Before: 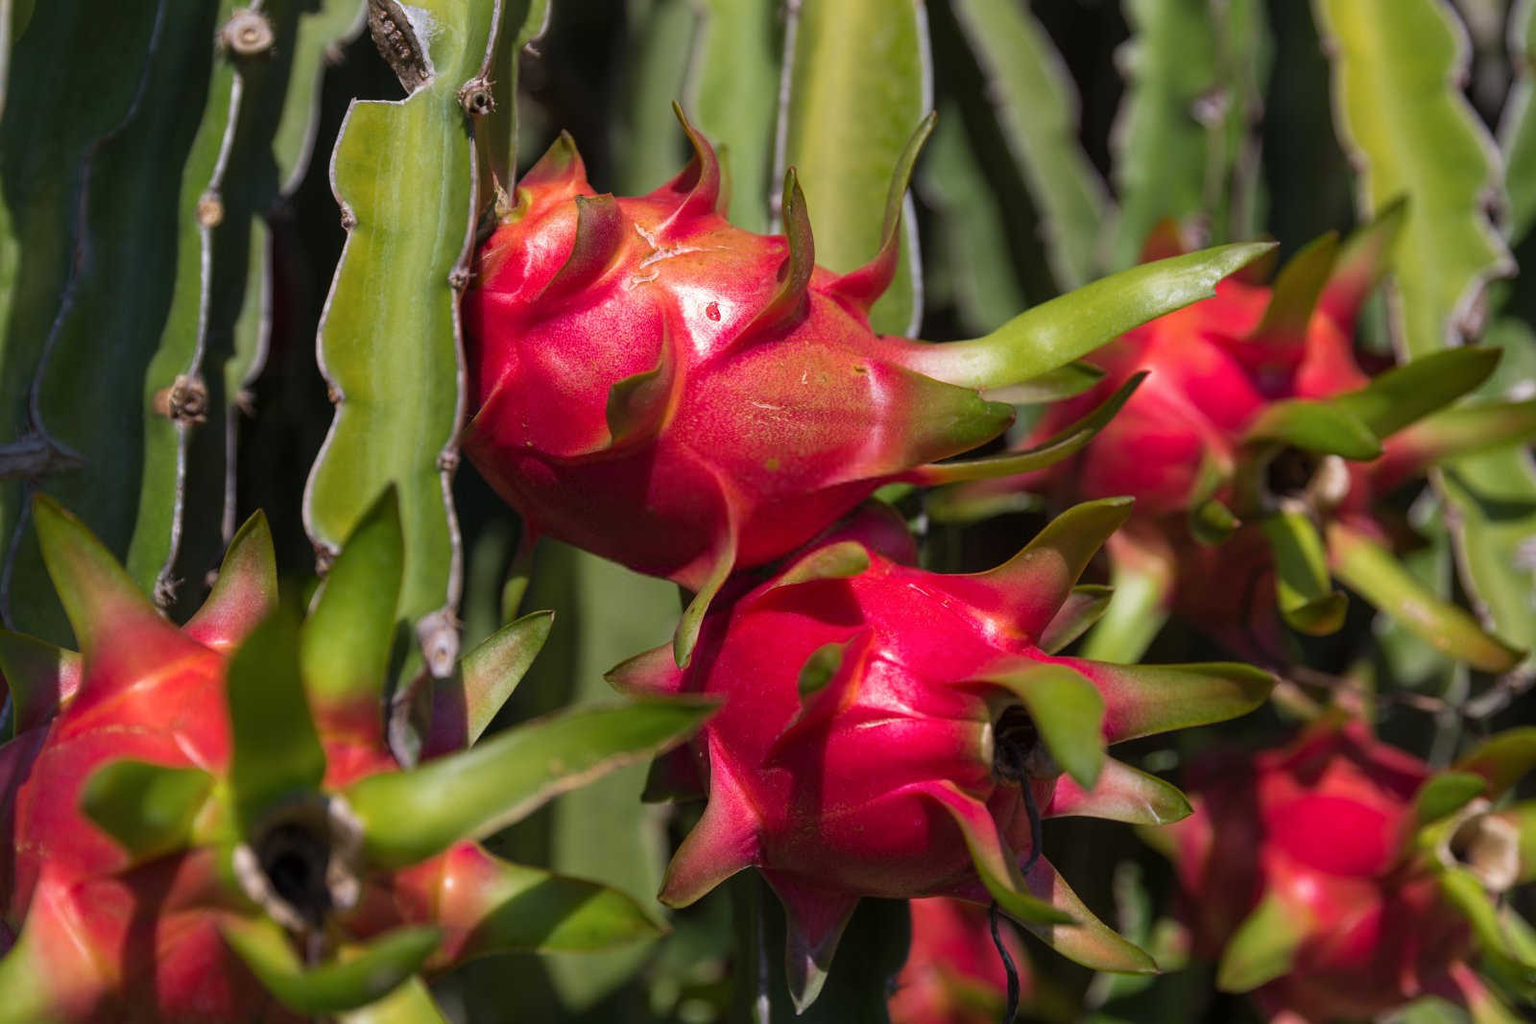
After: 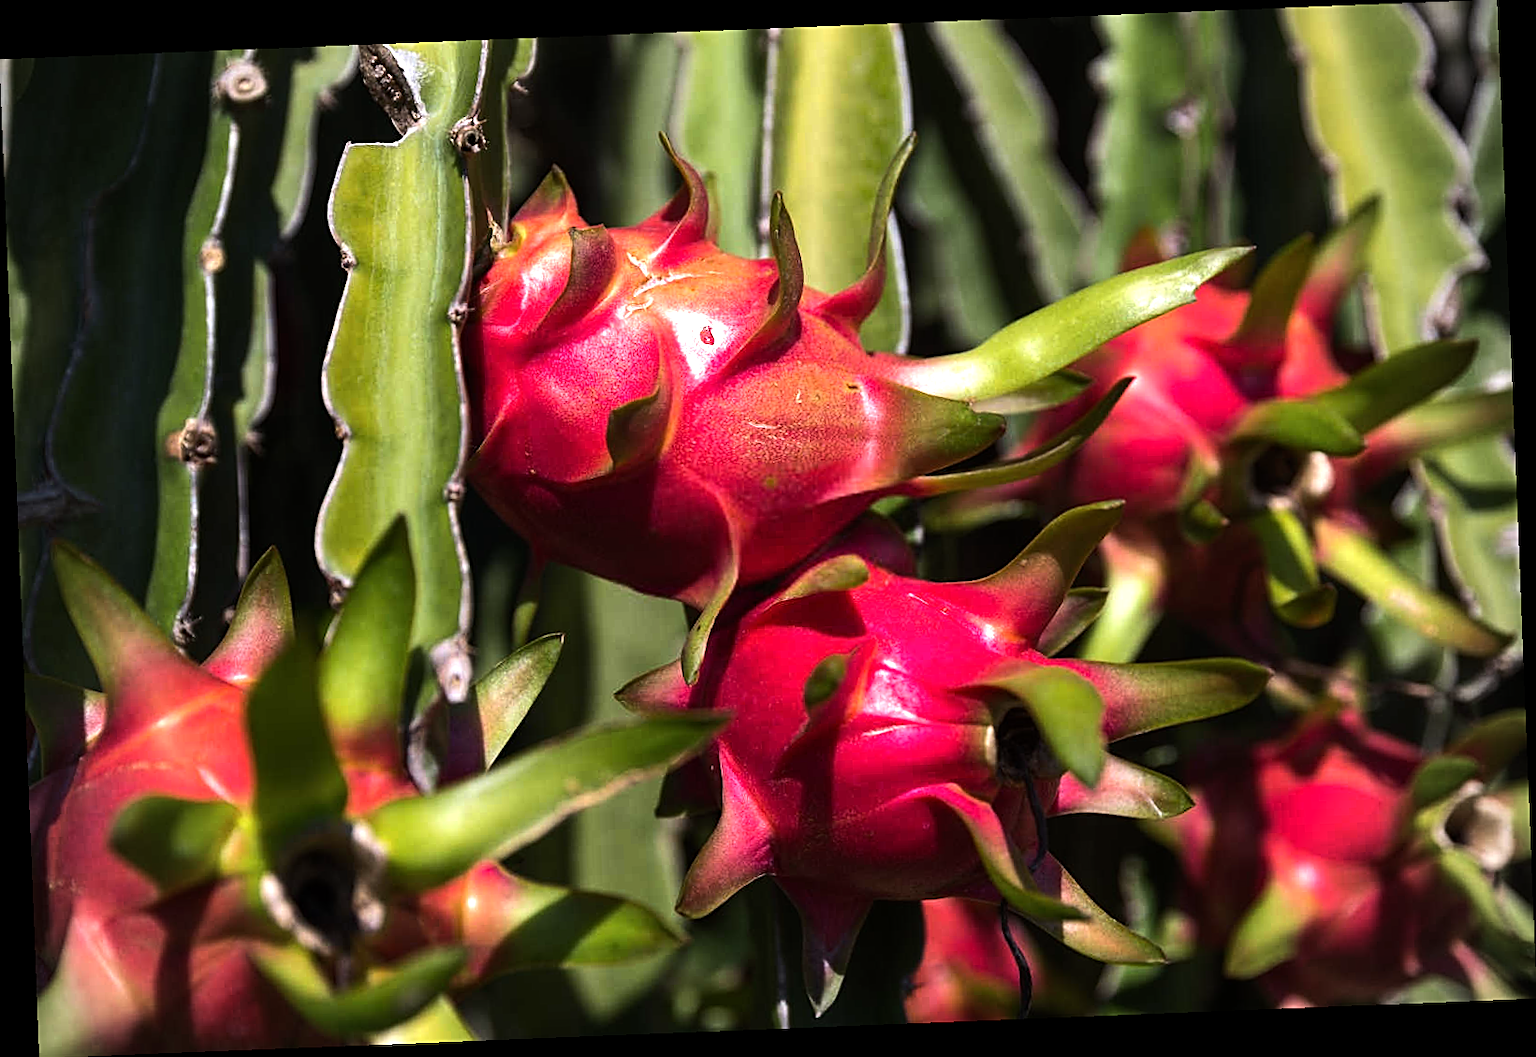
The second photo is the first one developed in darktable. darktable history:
tone equalizer: -8 EV -1.08 EV, -7 EV -1.01 EV, -6 EV -0.867 EV, -5 EV -0.578 EV, -3 EV 0.578 EV, -2 EV 0.867 EV, -1 EV 1.01 EV, +0 EV 1.08 EV, edges refinement/feathering 500, mask exposure compensation -1.57 EV, preserve details no
sharpen: on, module defaults
rotate and perspective: rotation -2.29°, automatic cropping off
vignetting: on, module defaults
